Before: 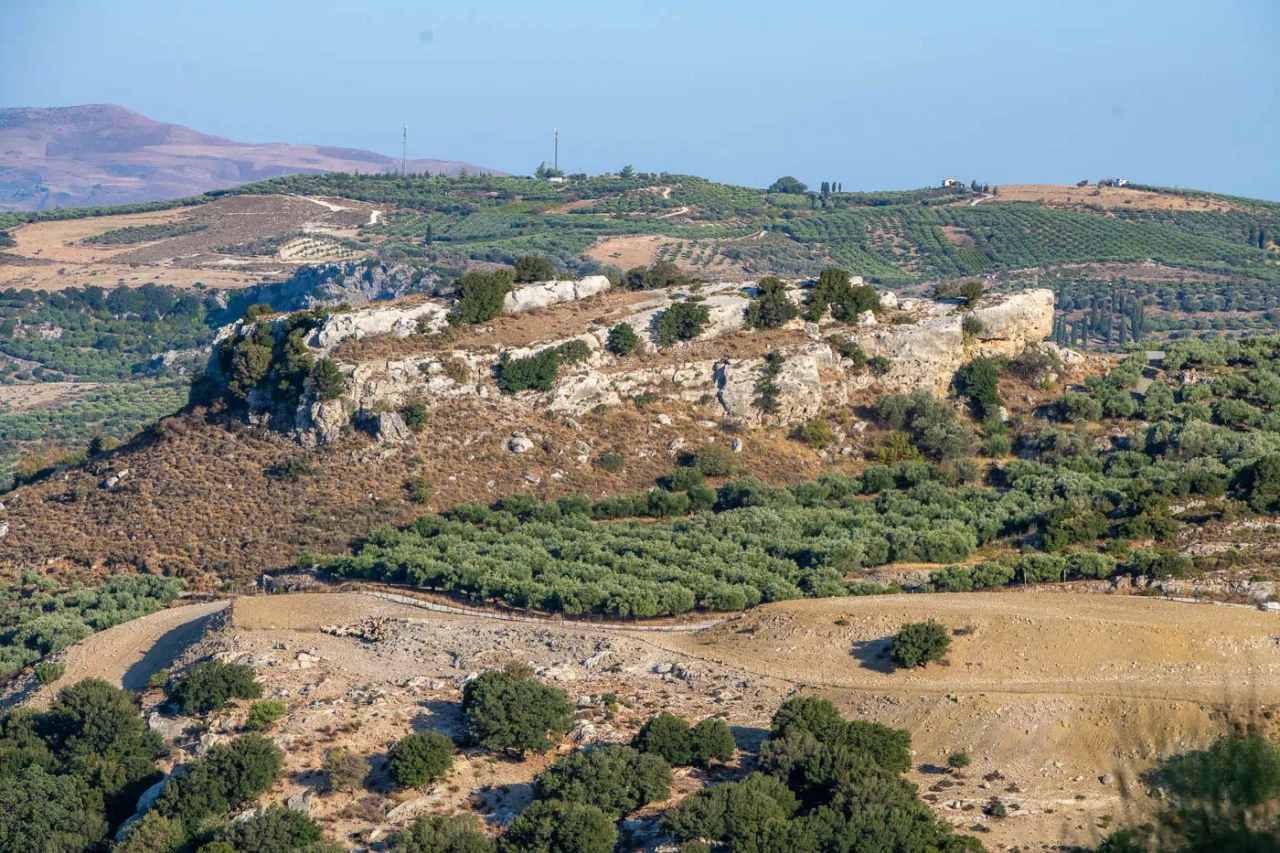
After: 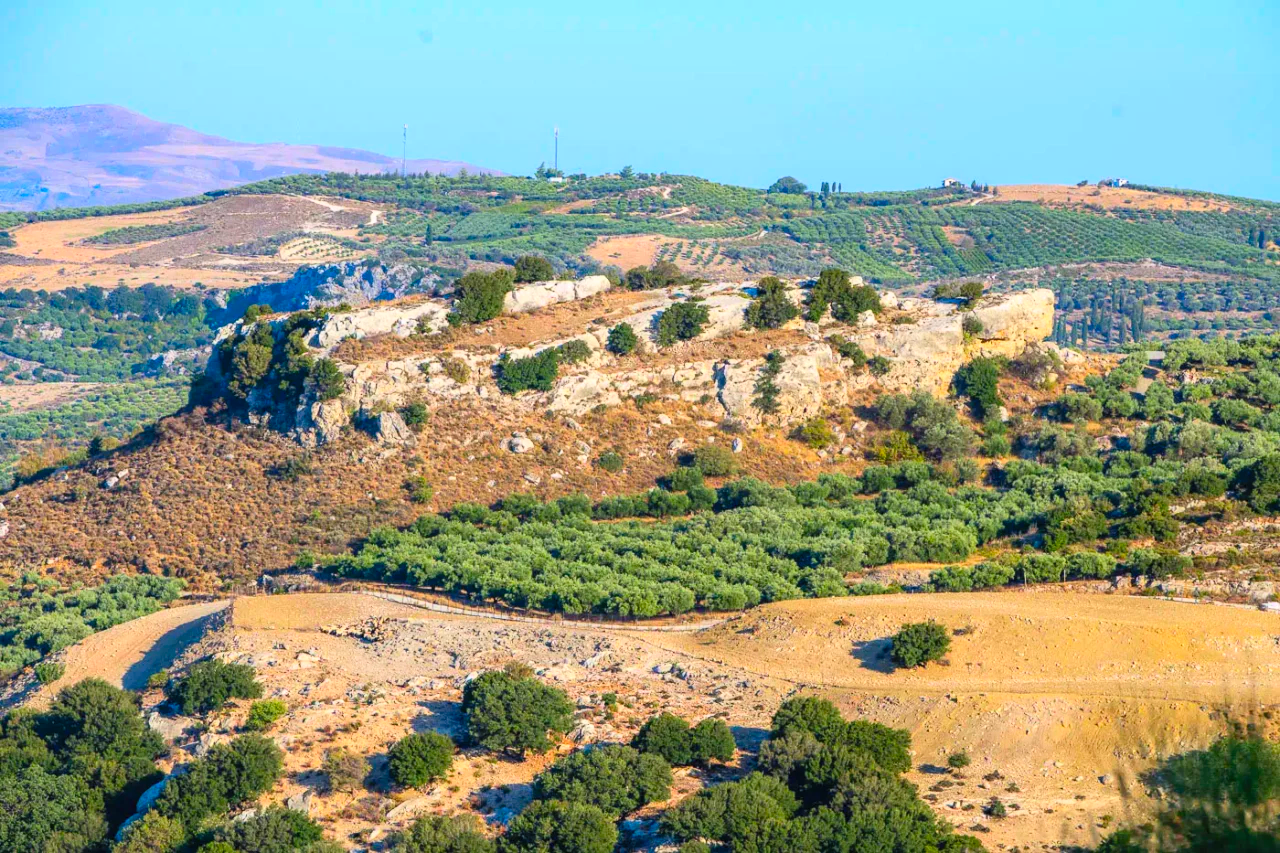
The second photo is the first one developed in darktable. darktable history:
contrast brightness saturation: contrast 0.196, brightness 0.201, saturation 0.795
